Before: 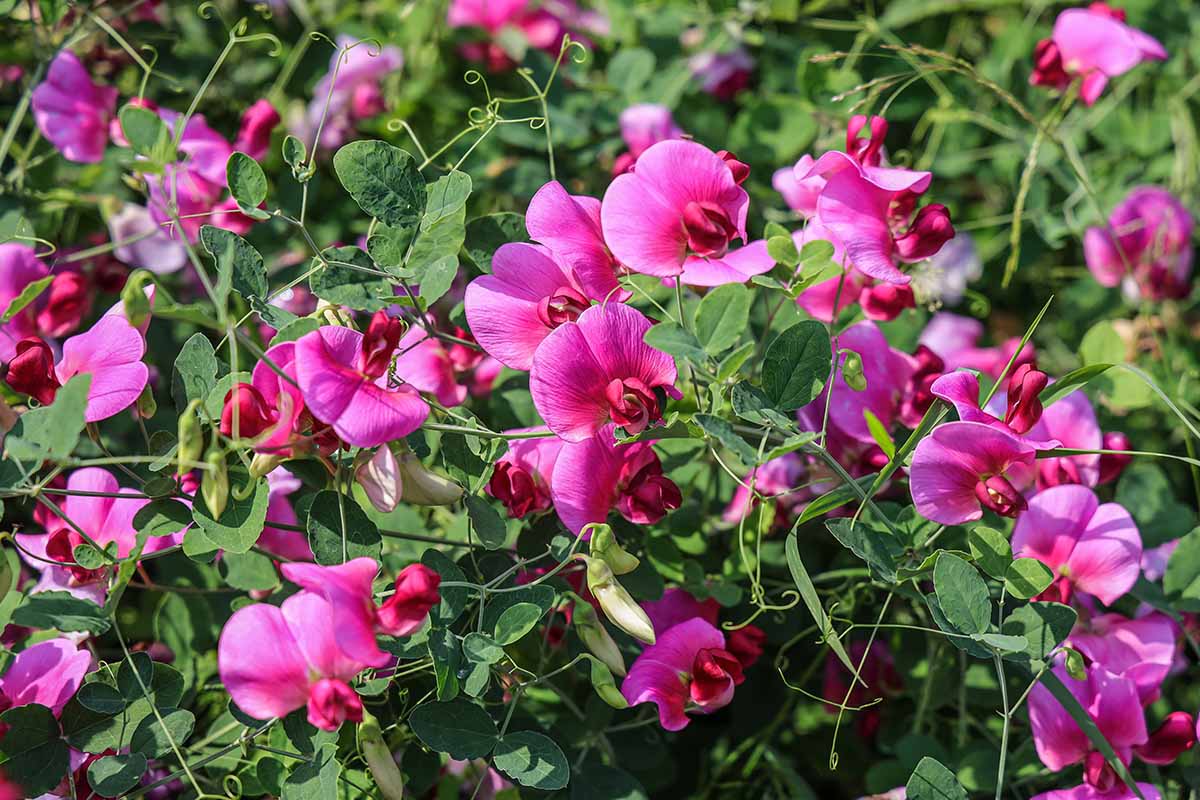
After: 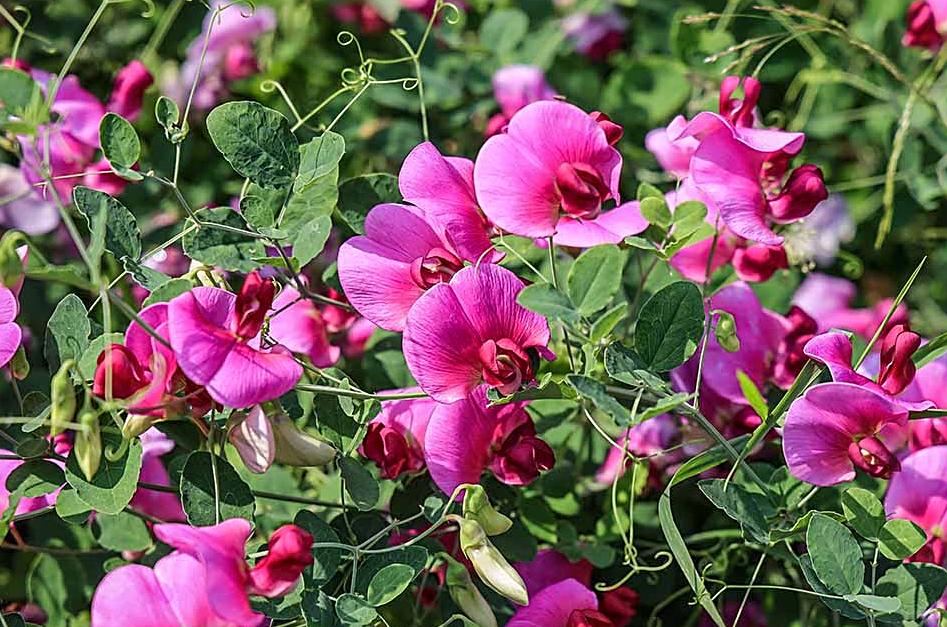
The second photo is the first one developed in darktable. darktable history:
crop and rotate: left 10.605%, top 5.103%, right 10.456%, bottom 16.509%
sharpen: on, module defaults
tone equalizer: edges refinement/feathering 500, mask exposure compensation -1.57 EV, preserve details no
local contrast: mode bilateral grid, contrast 20, coarseness 49, detail 119%, midtone range 0.2
